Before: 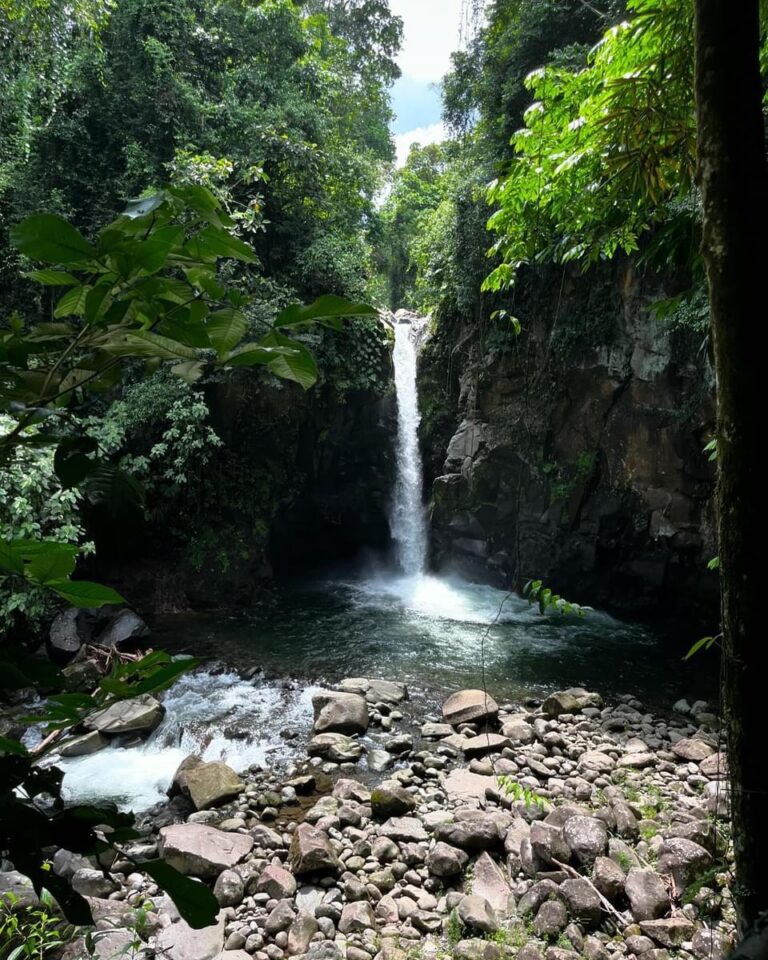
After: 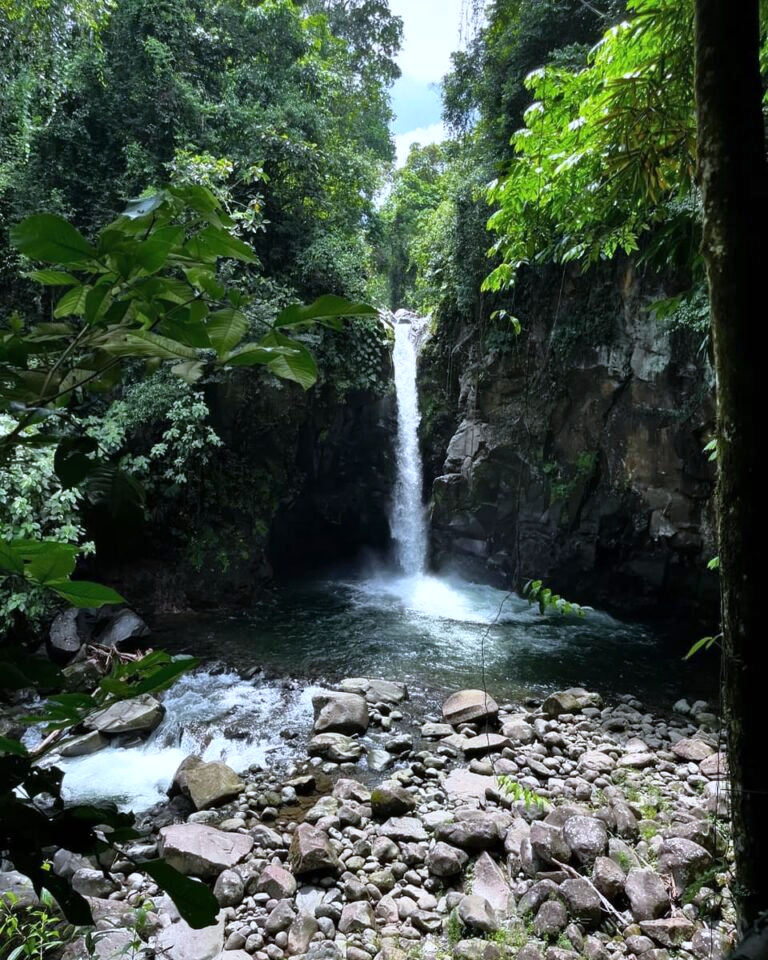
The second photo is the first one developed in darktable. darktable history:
levels: levels [0, 0.492, 0.984]
shadows and highlights: shadows 37.27, highlights -28.18, soften with gaussian
white balance: red 0.954, blue 1.079
